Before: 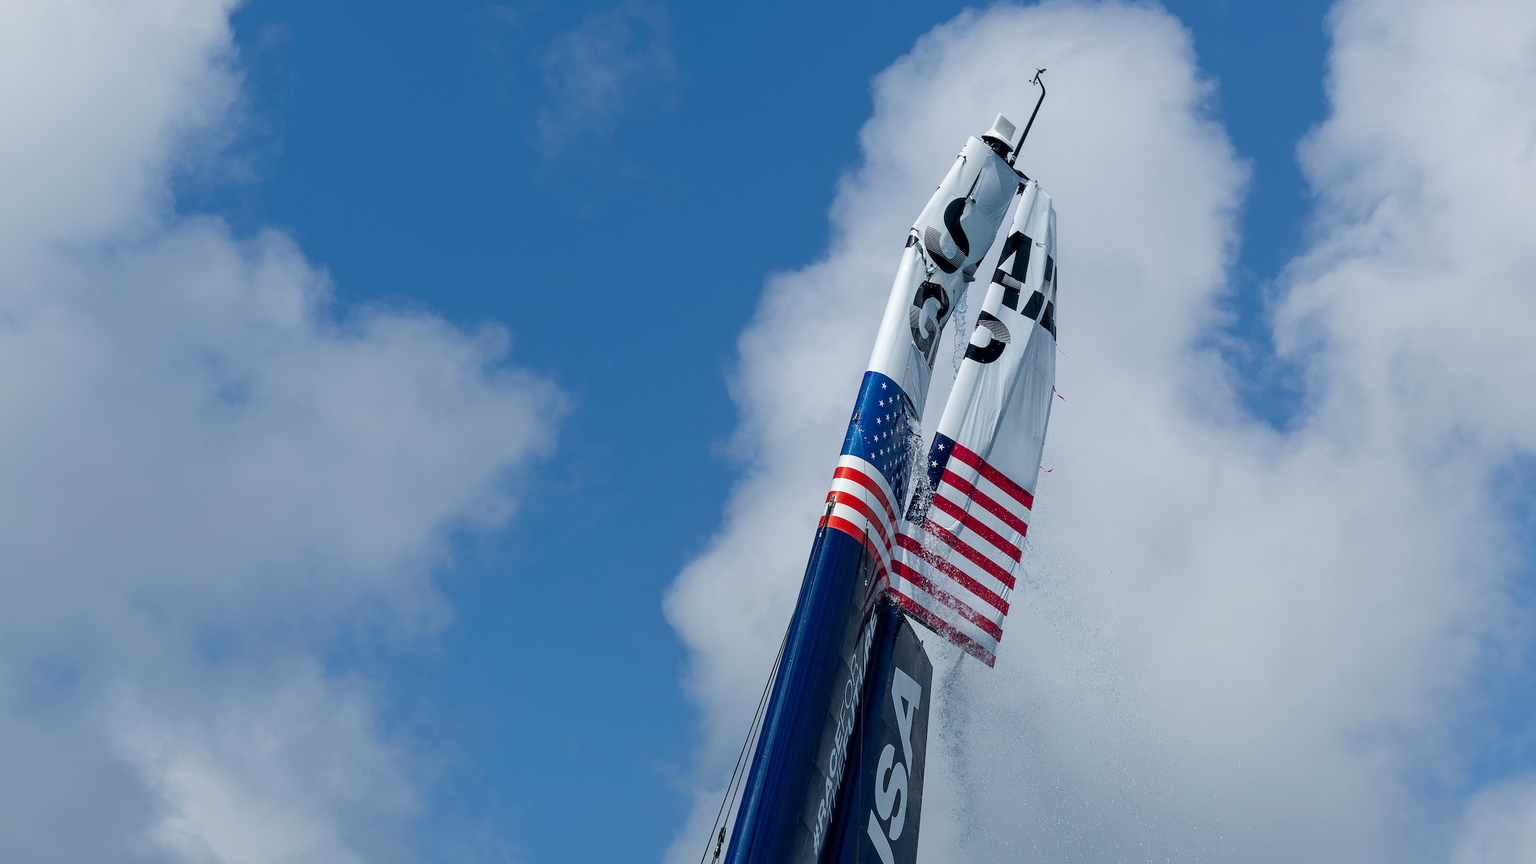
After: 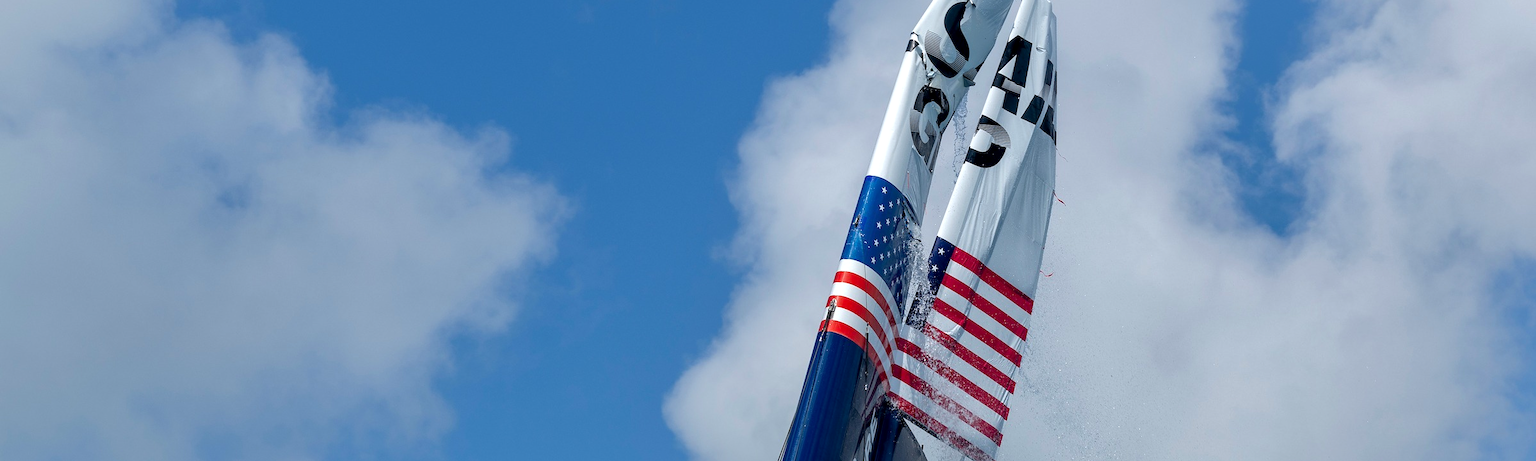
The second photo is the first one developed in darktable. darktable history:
crop and rotate: top 22.717%, bottom 23.816%
exposure: black level correction 0.001, exposure 0.3 EV, compensate exposure bias true, compensate highlight preservation false
shadows and highlights: shadows 29.99
